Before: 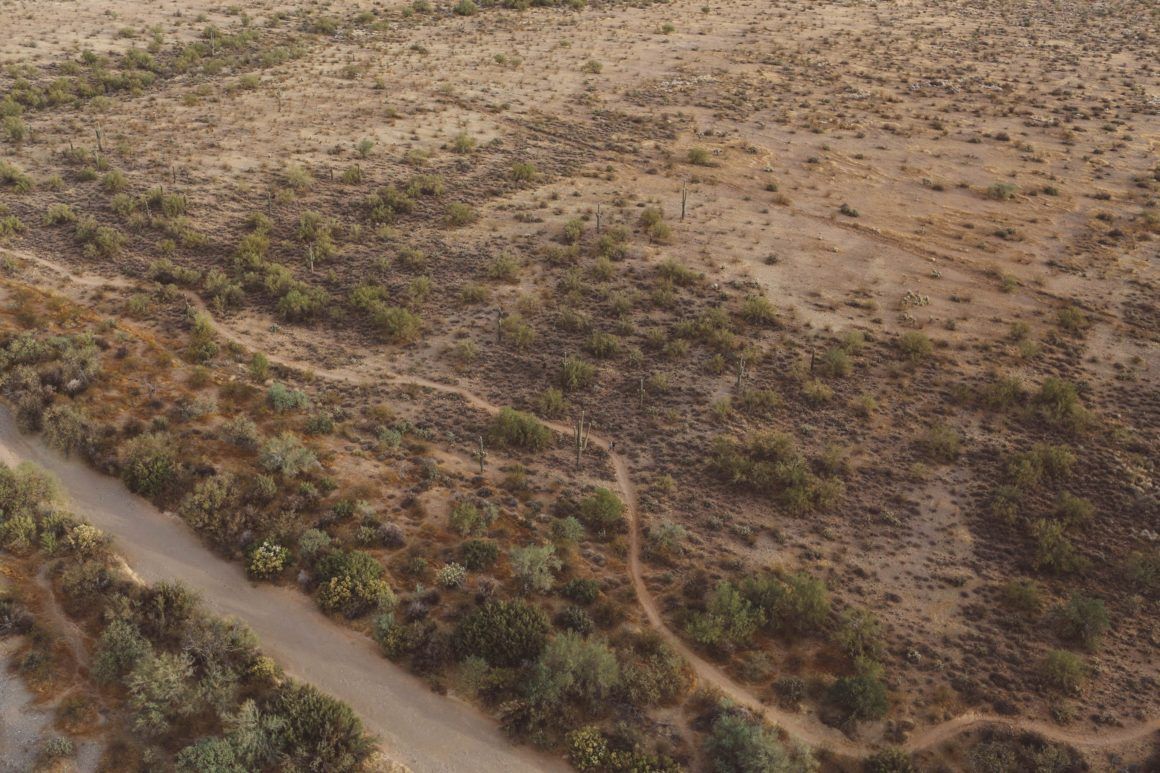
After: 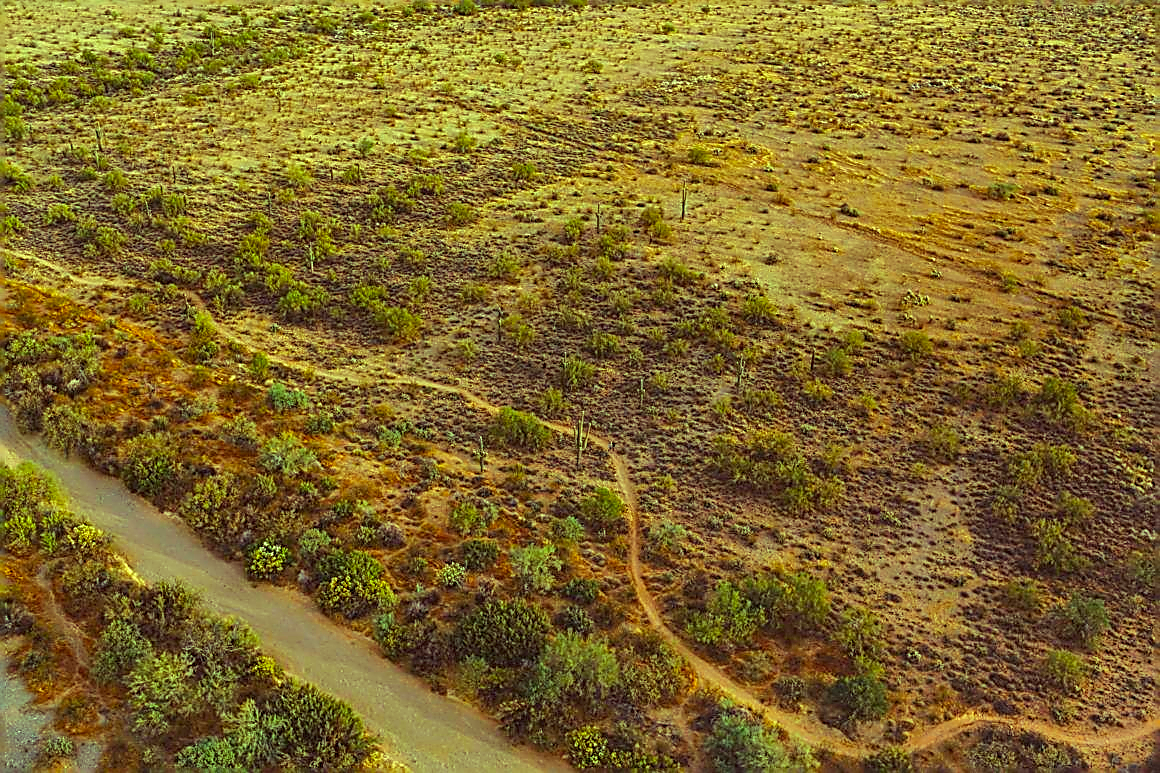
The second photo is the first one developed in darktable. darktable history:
color correction: highlights b* -0.044, saturation 2.16
shadows and highlights: shadows 58.87, soften with gaussian
color balance rgb: shadows lift › chroma 1.028%, shadows lift › hue 243.15°, highlights gain › luminance 15.218%, highlights gain › chroma 6.981%, highlights gain › hue 125.22°, perceptual saturation grading › global saturation 0.973%
sharpen: amount 1.986
local contrast: on, module defaults
